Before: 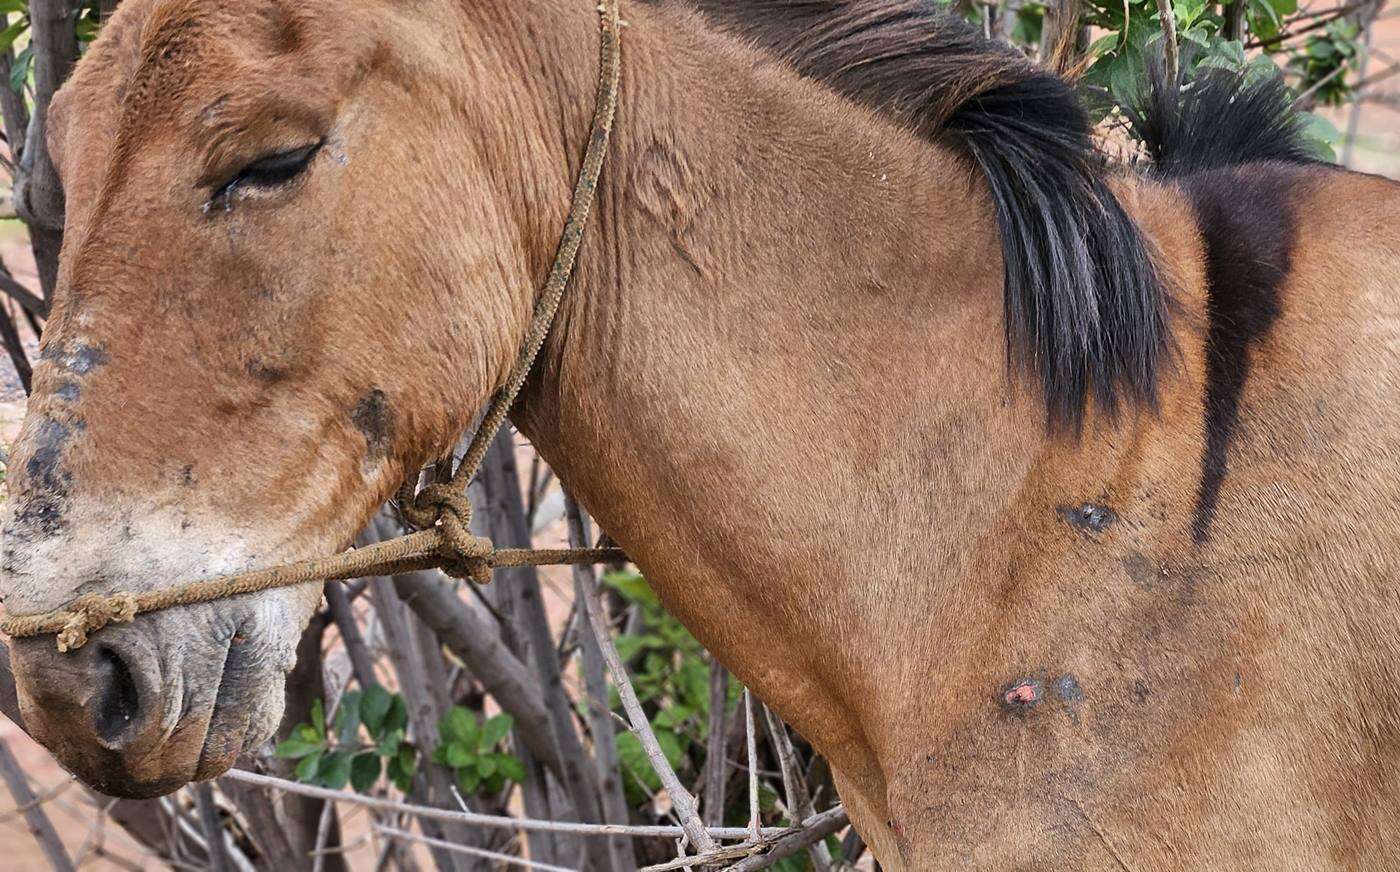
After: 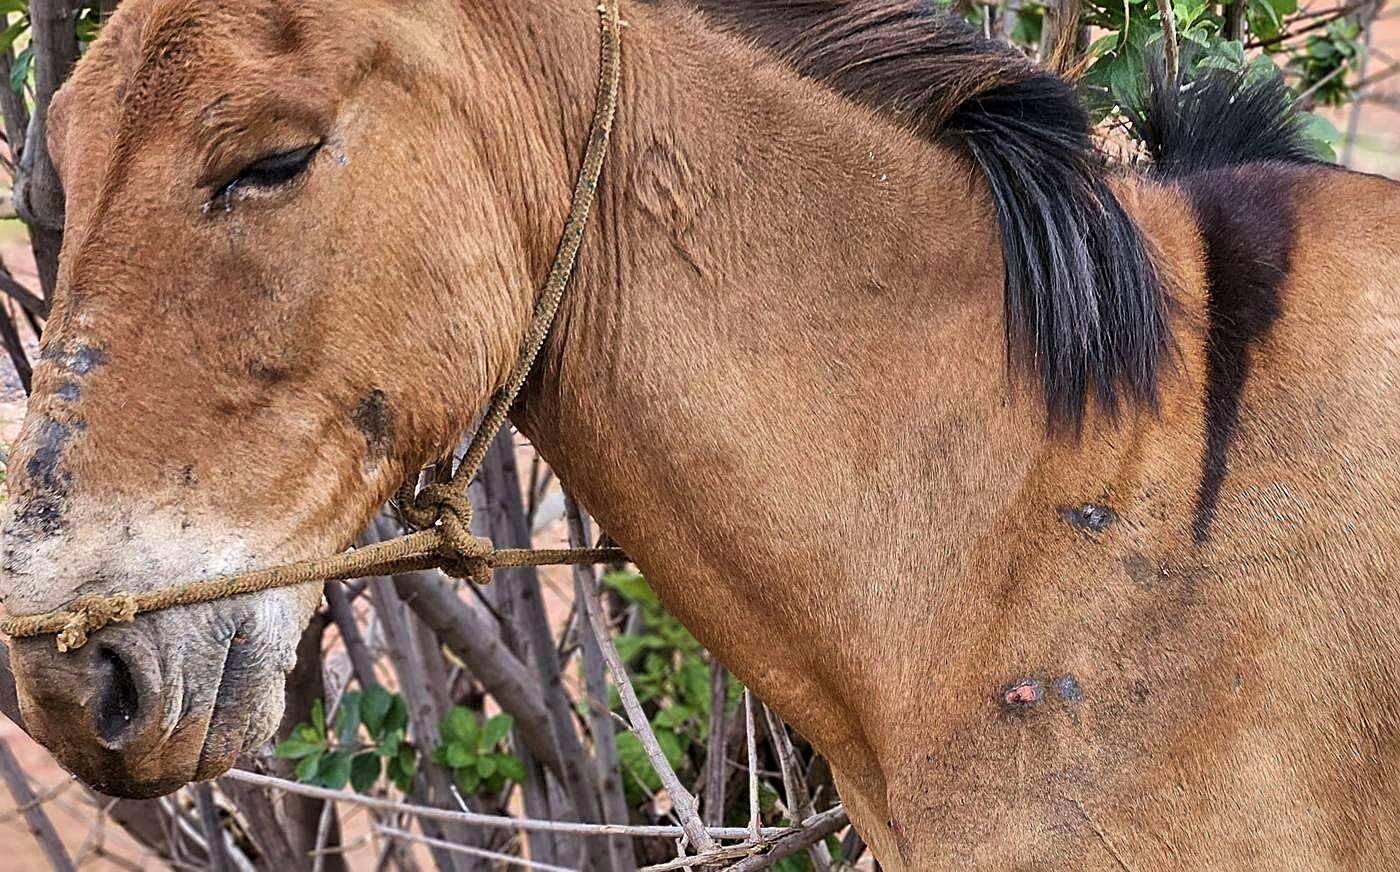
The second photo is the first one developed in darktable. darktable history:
velvia: on, module defaults
local contrast: highlights 100%, shadows 100%, detail 120%, midtone range 0.2
sharpen: on, module defaults
